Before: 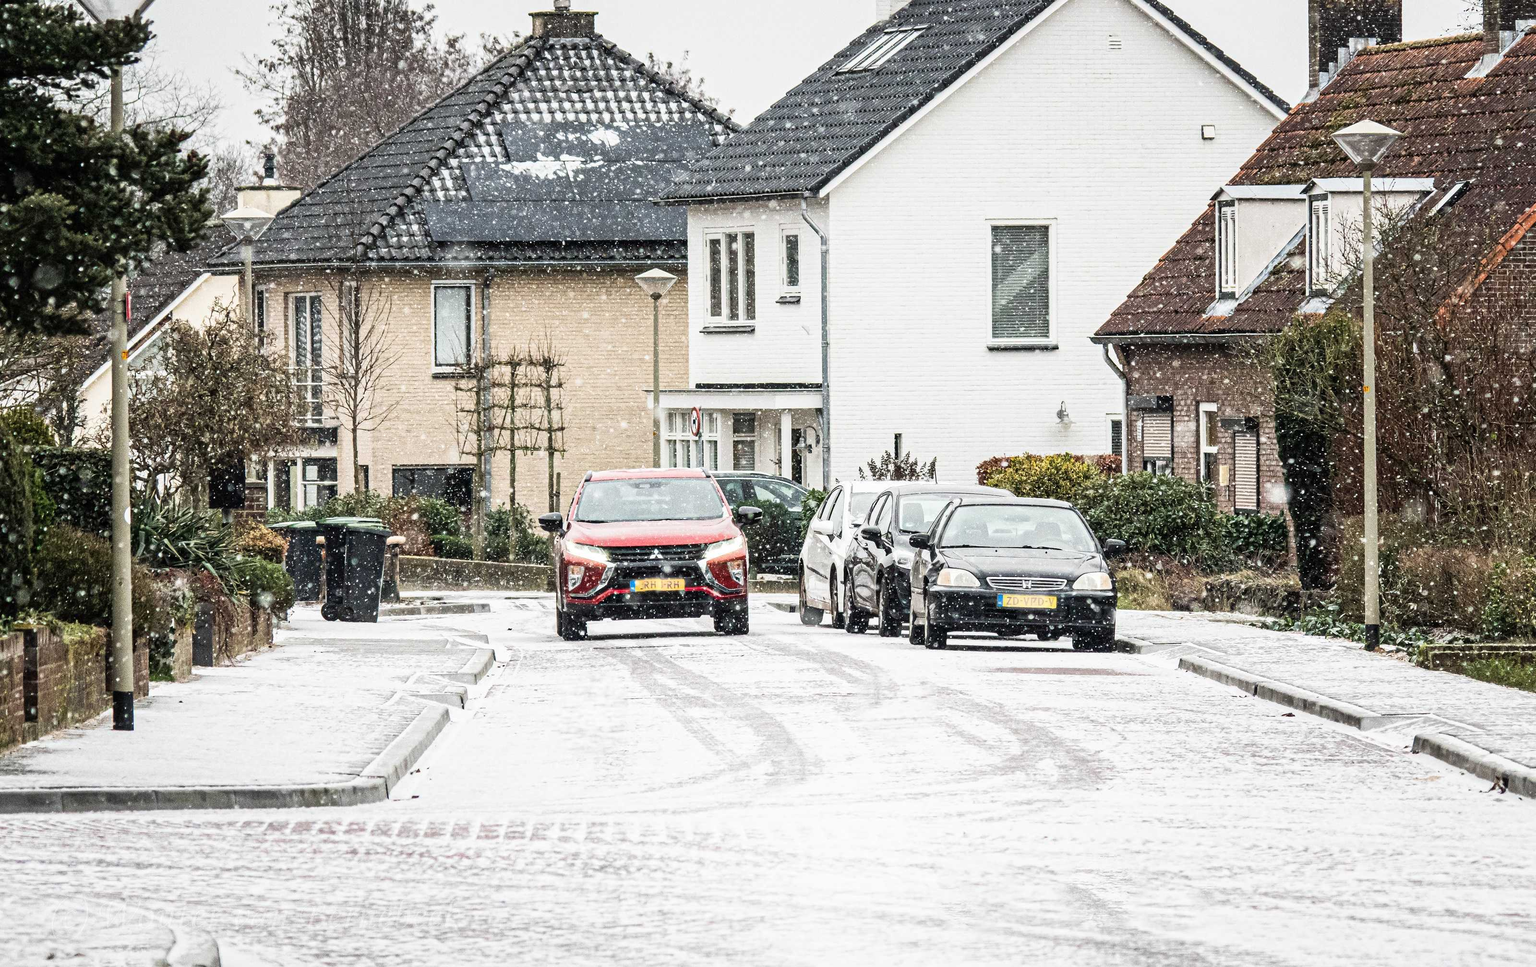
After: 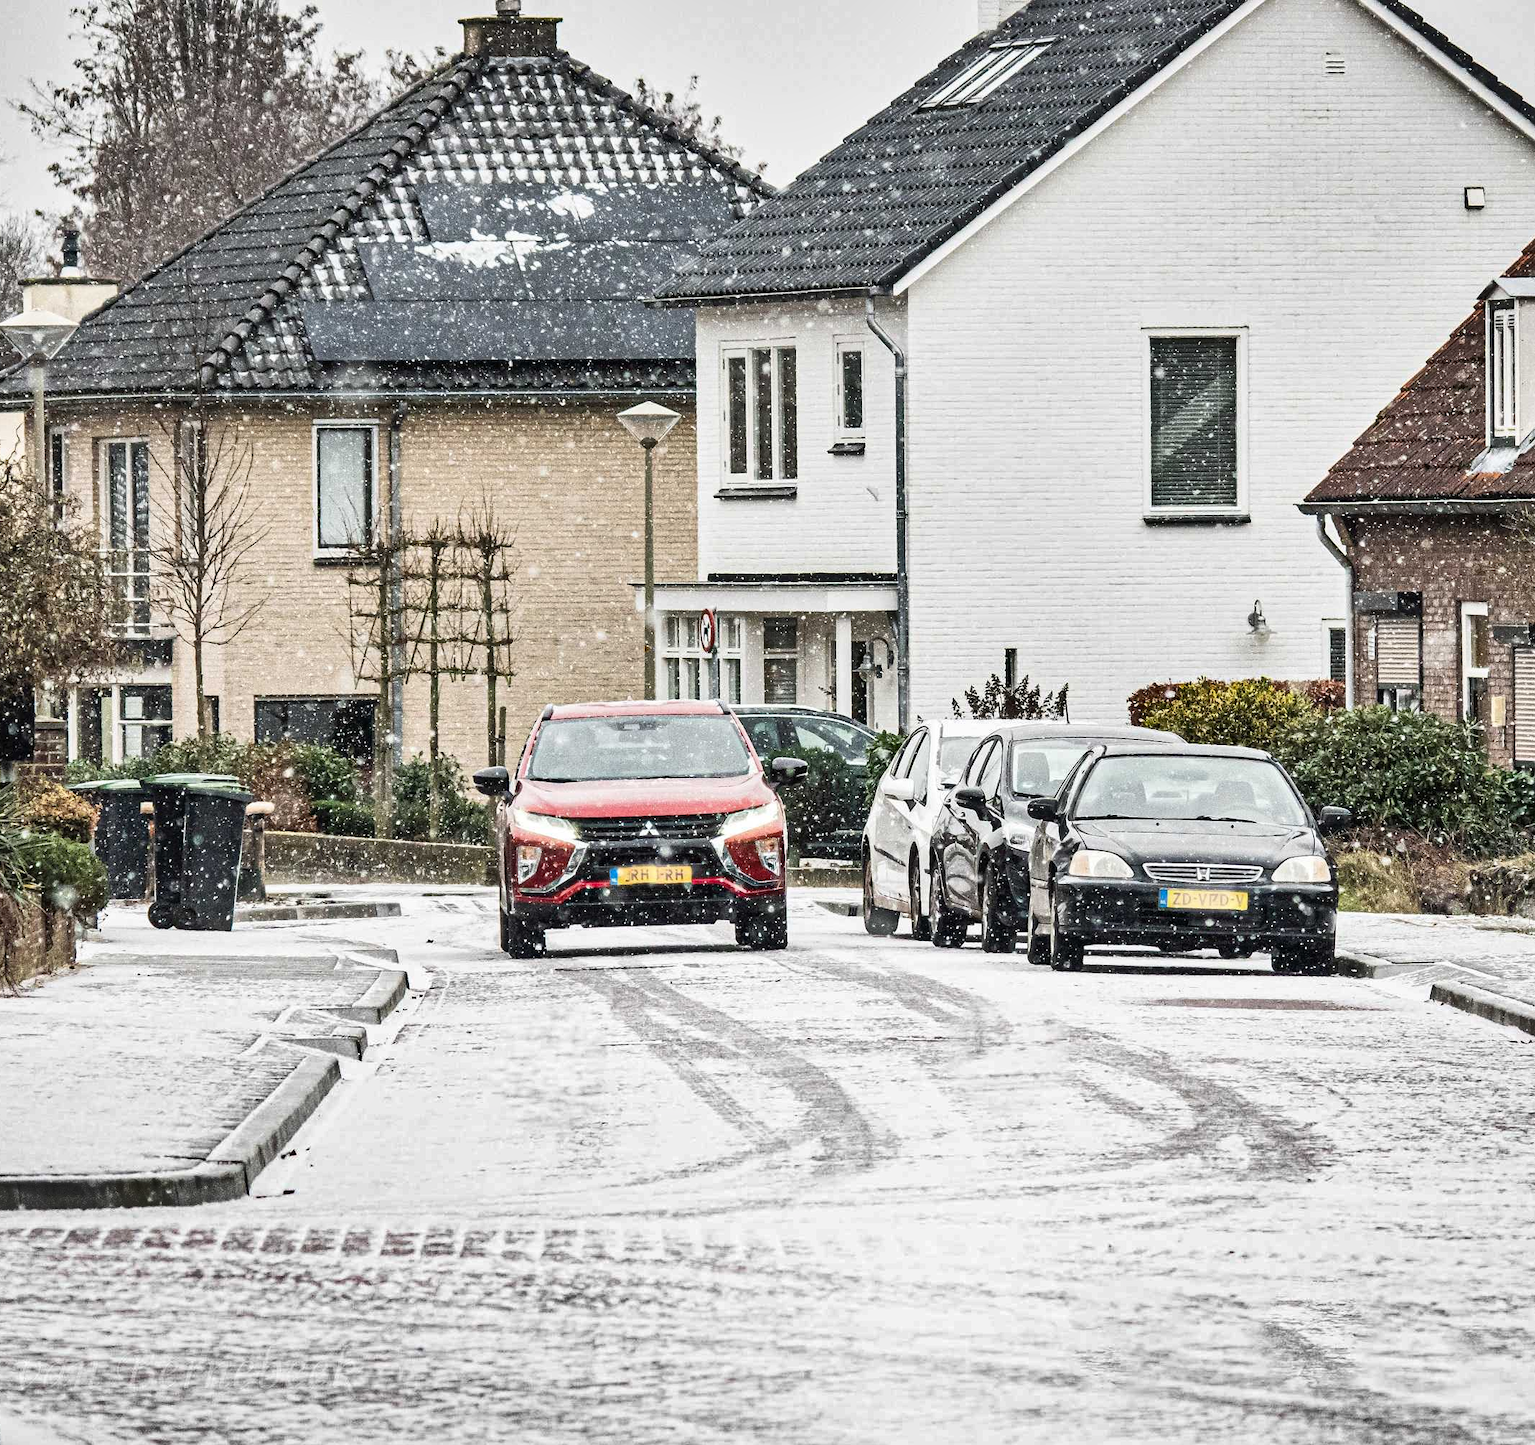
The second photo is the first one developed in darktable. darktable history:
crop and rotate: left 14.477%, right 18.633%
shadows and highlights: shadows 58.78, highlights -60.24, highlights color adjustment 32.09%, soften with gaussian
